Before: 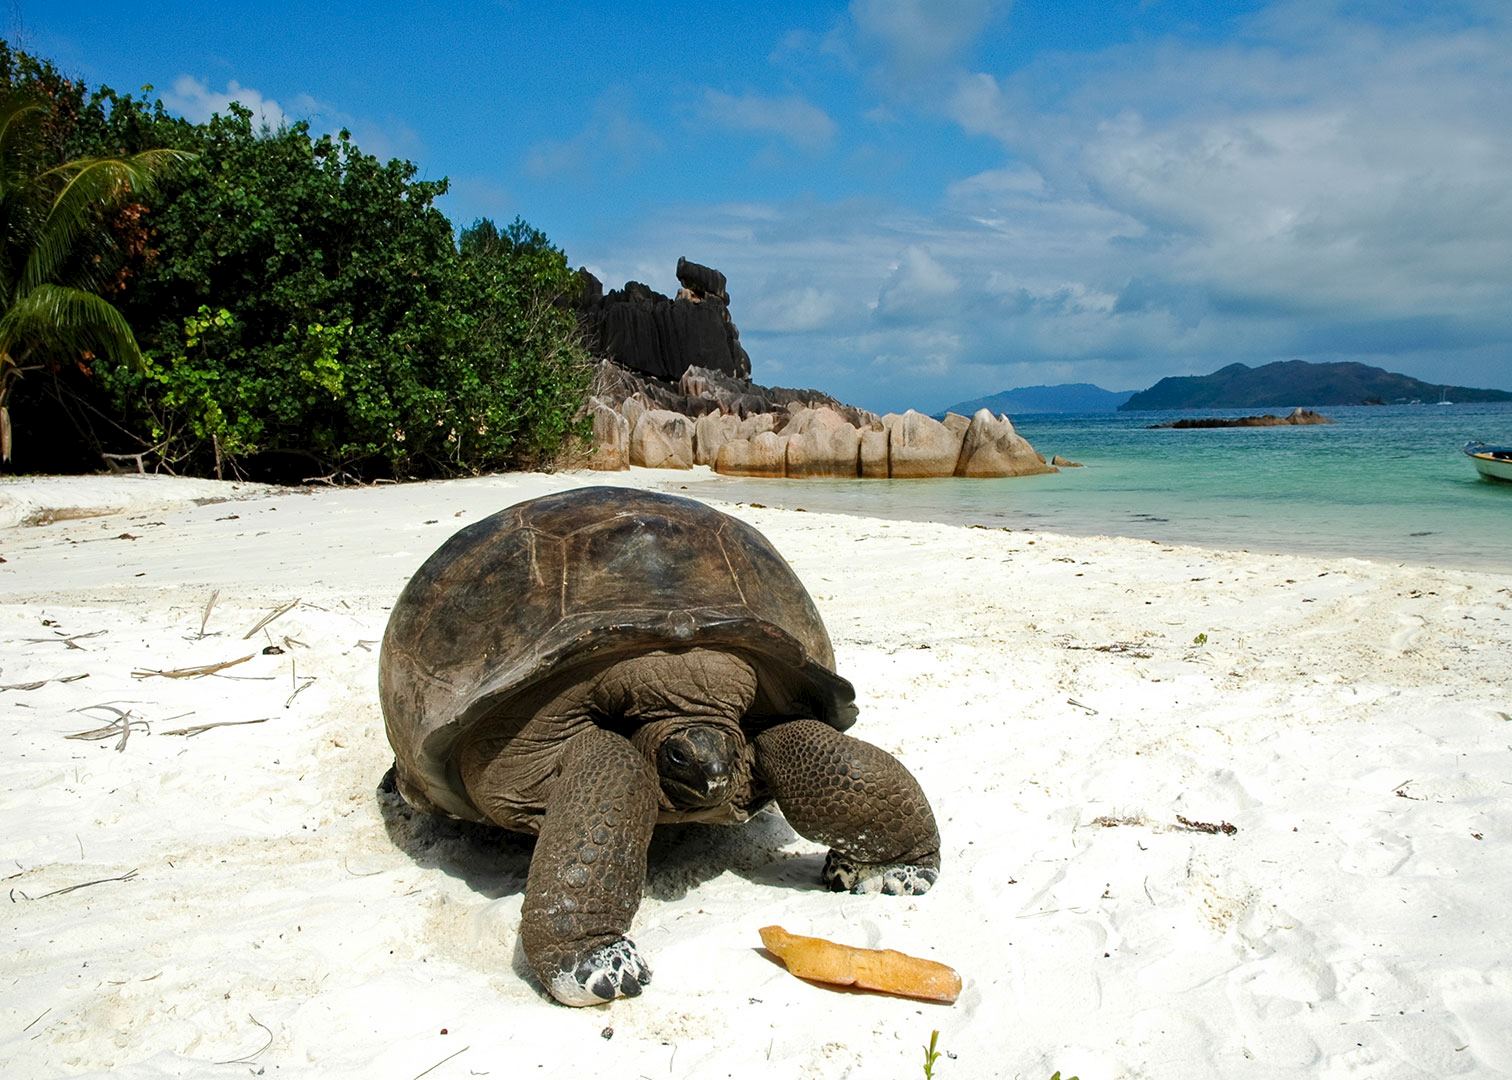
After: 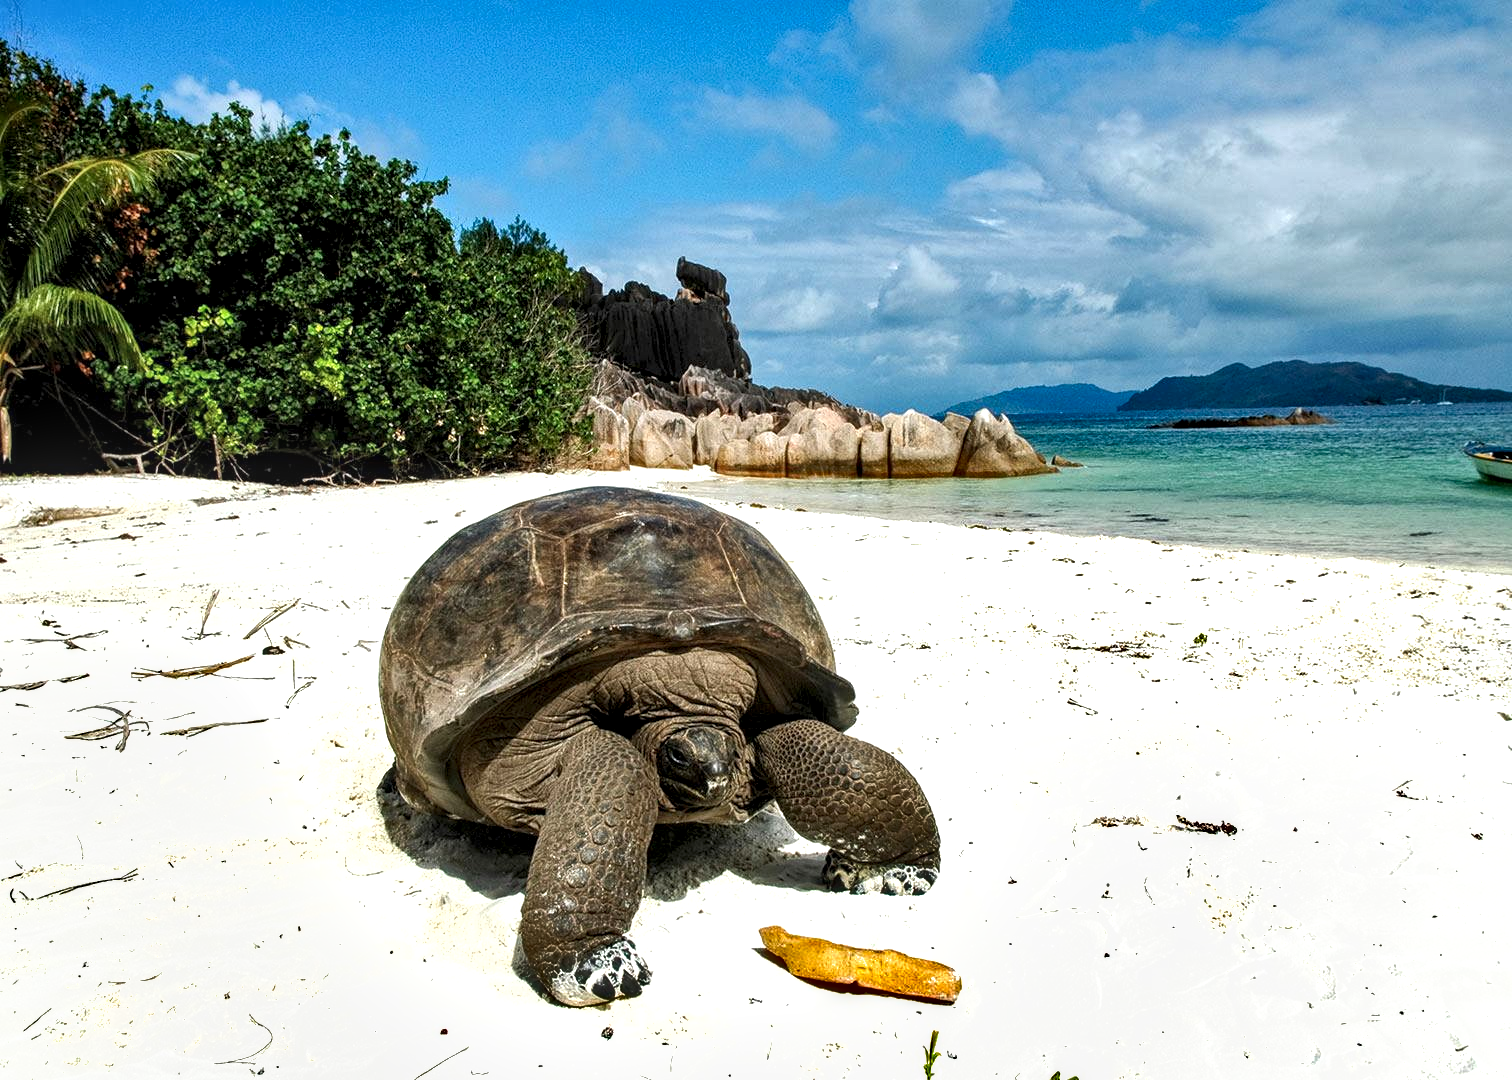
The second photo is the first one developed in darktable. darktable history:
color balance rgb: perceptual saturation grading › global saturation 0.495%
shadows and highlights: soften with gaussian
local contrast: highlights 59%, detail 146%
exposure: exposure 0.523 EV, compensate highlight preservation false
